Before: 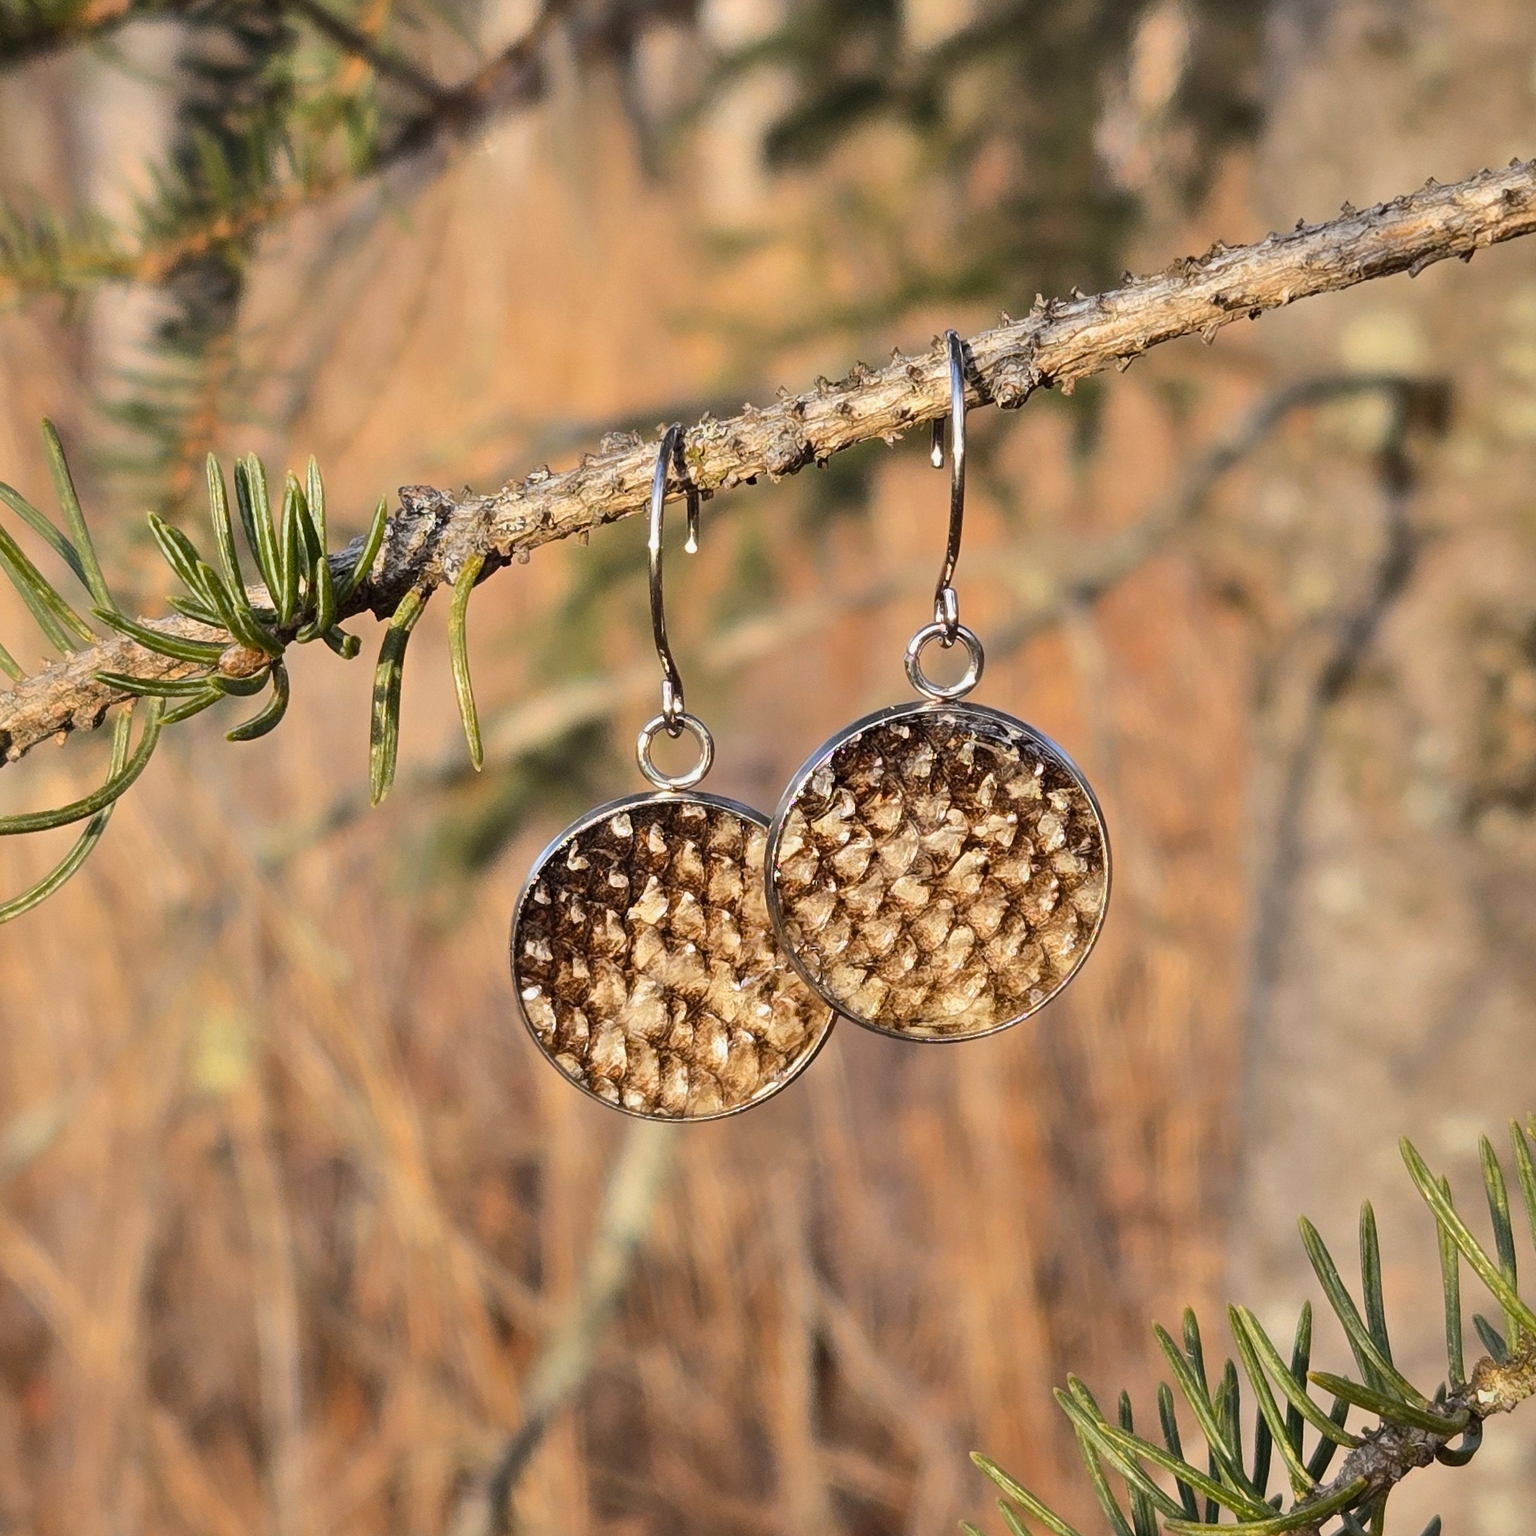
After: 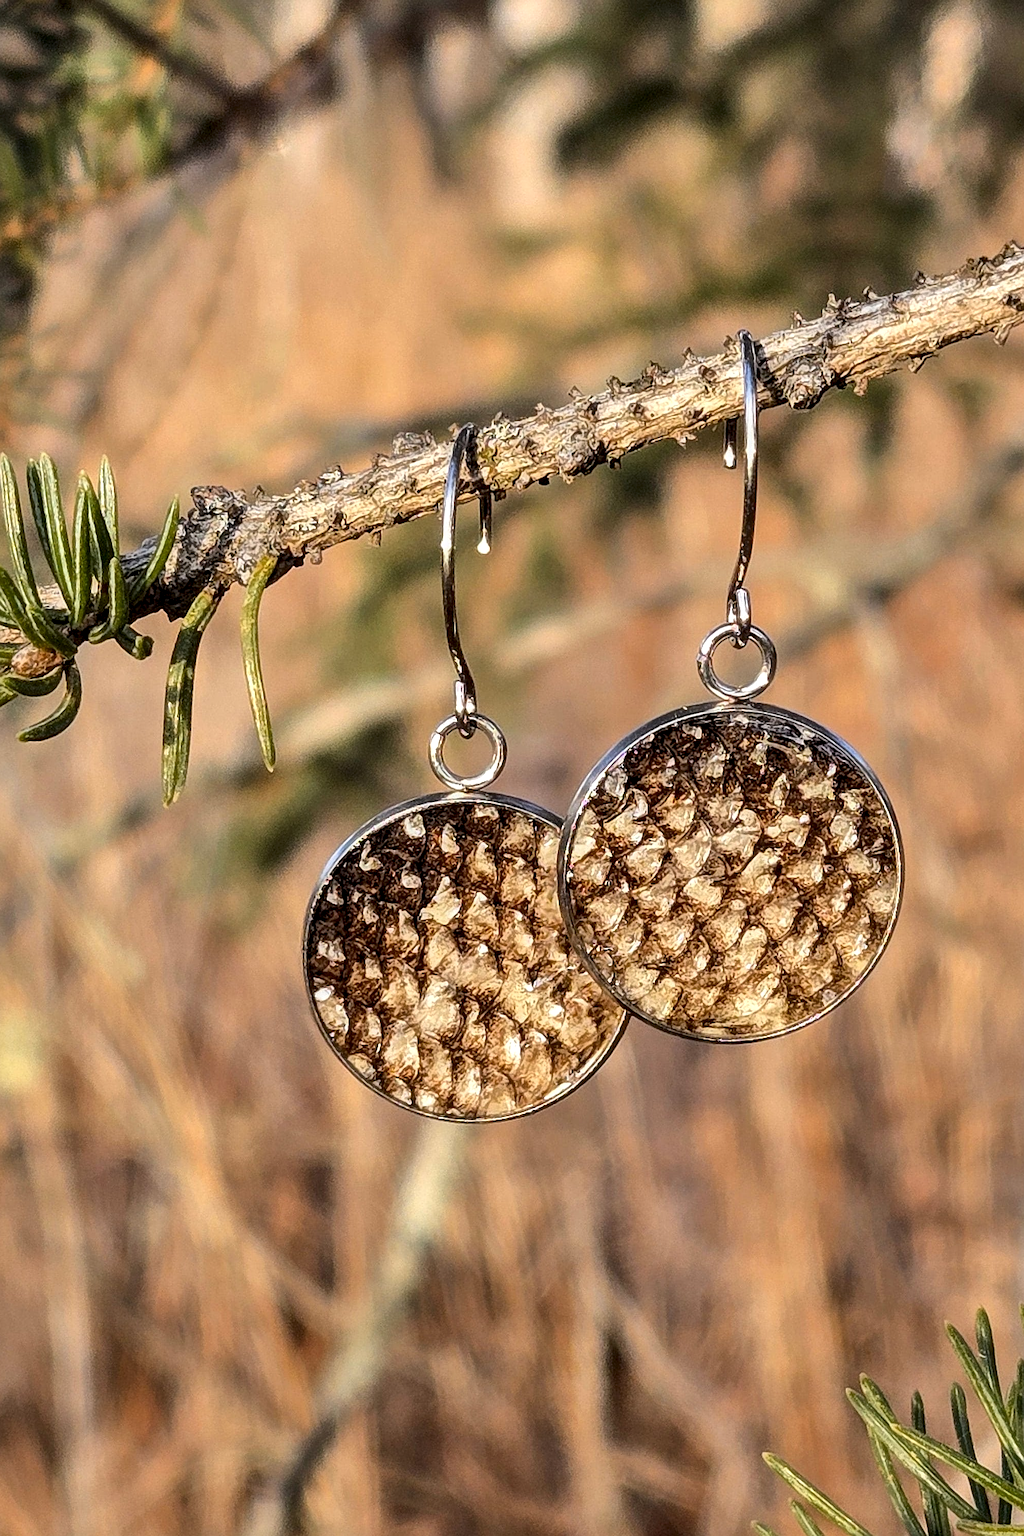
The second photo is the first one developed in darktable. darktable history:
sharpen: on, module defaults
crop and rotate: left 13.537%, right 19.796%
local contrast: detail 150%
